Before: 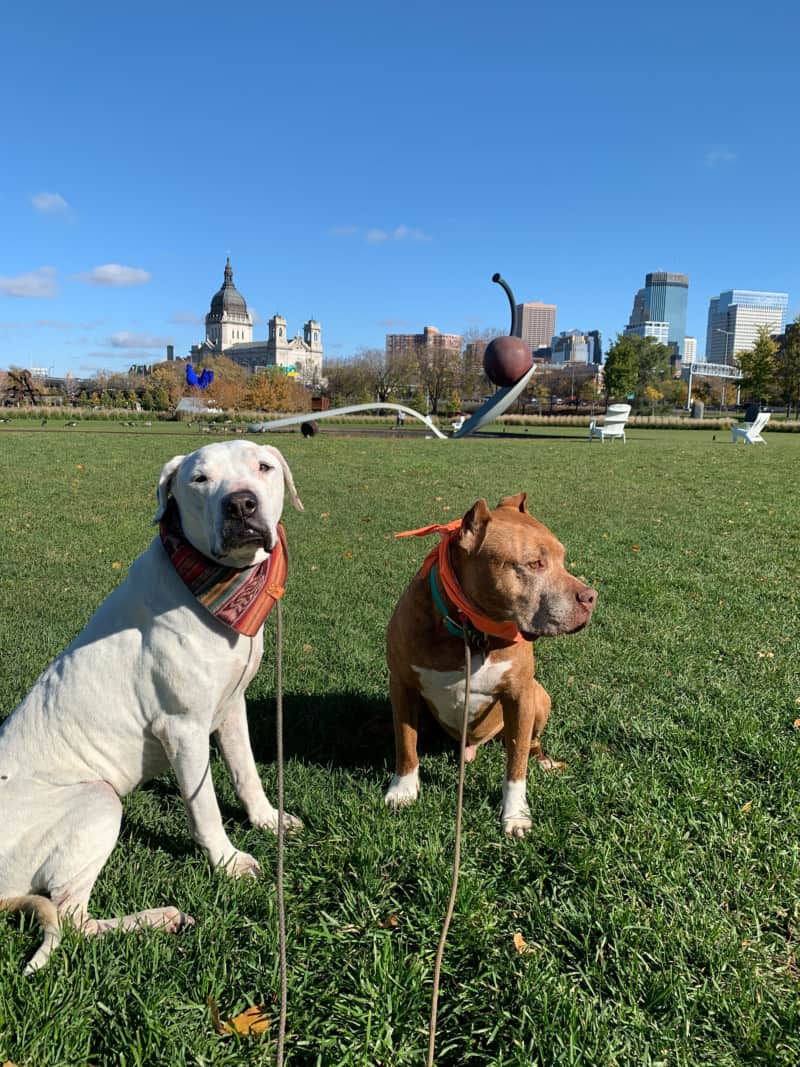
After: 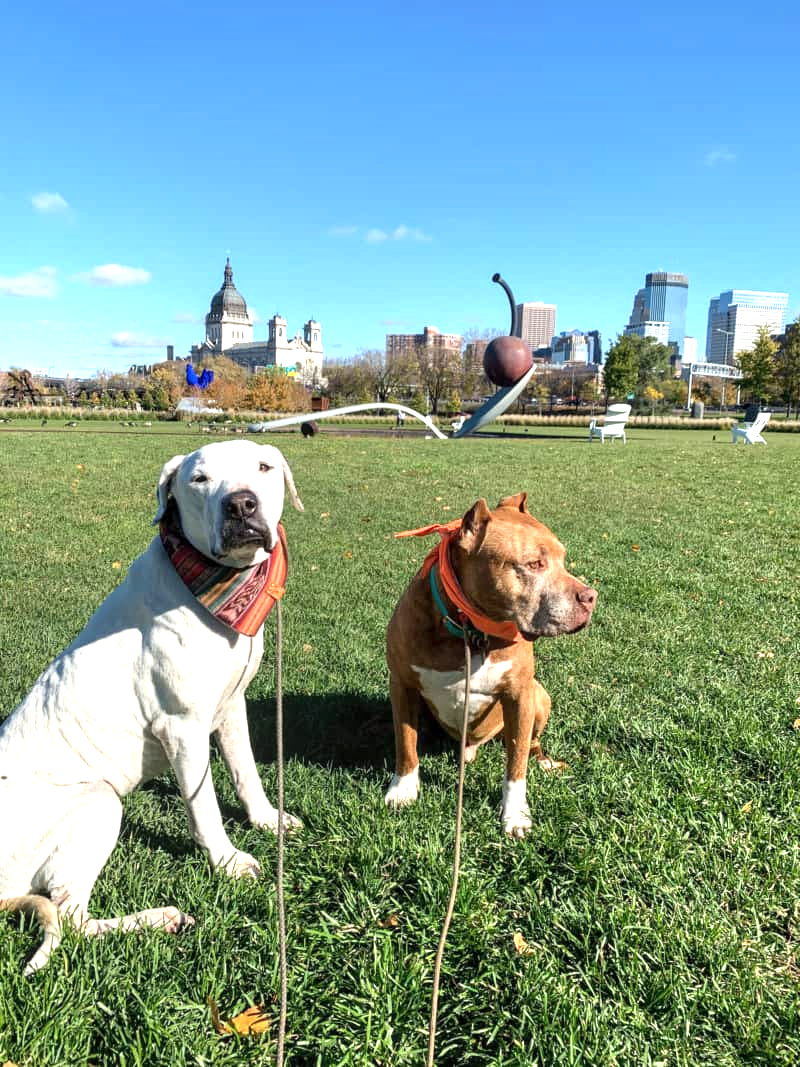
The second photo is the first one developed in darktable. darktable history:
local contrast: on, module defaults
exposure: black level correction 0, exposure 0.901 EV, compensate highlight preservation false
